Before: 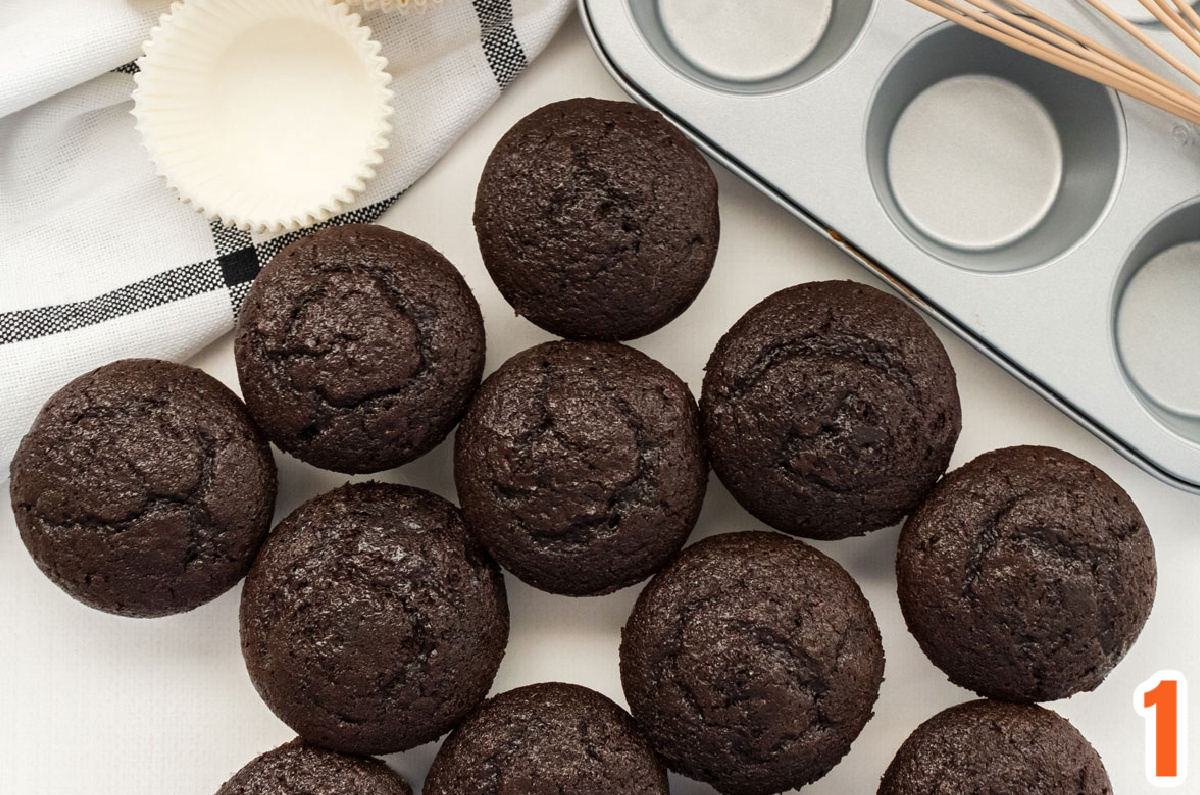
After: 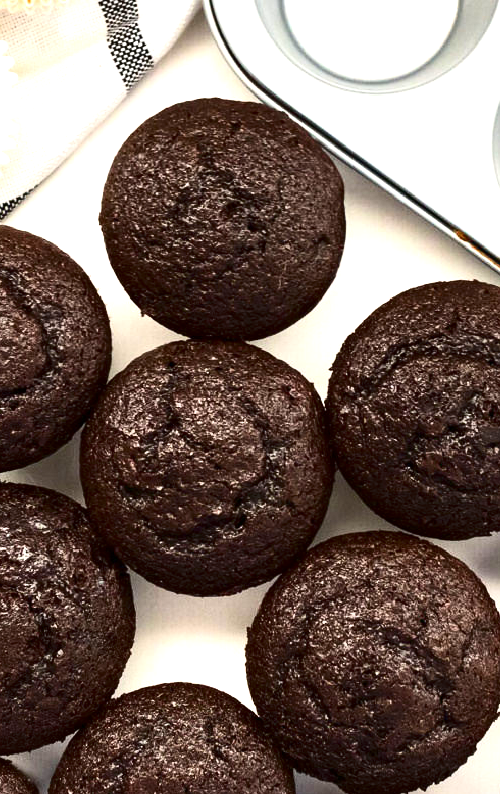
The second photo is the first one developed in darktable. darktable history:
exposure: exposure 1.25 EV, compensate exposure bias true, compensate highlight preservation false
contrast brightness saturation: contrast 0.2, brightness -0.11, saturation 0.1
crop: left 31.229%, right 27.105%
